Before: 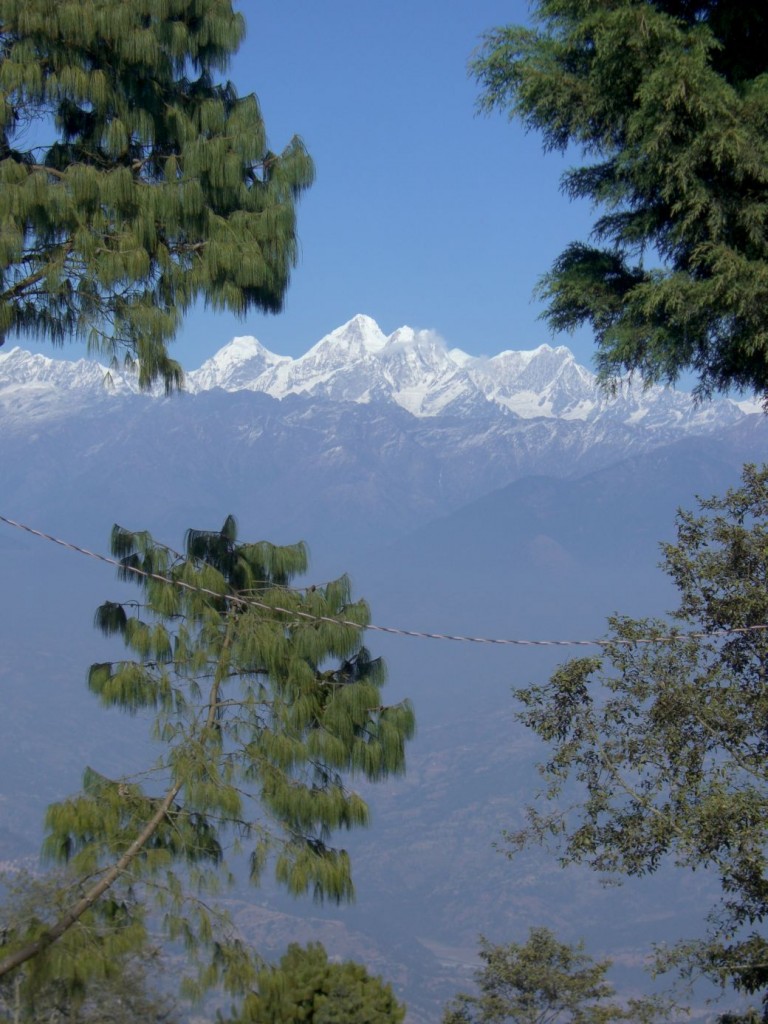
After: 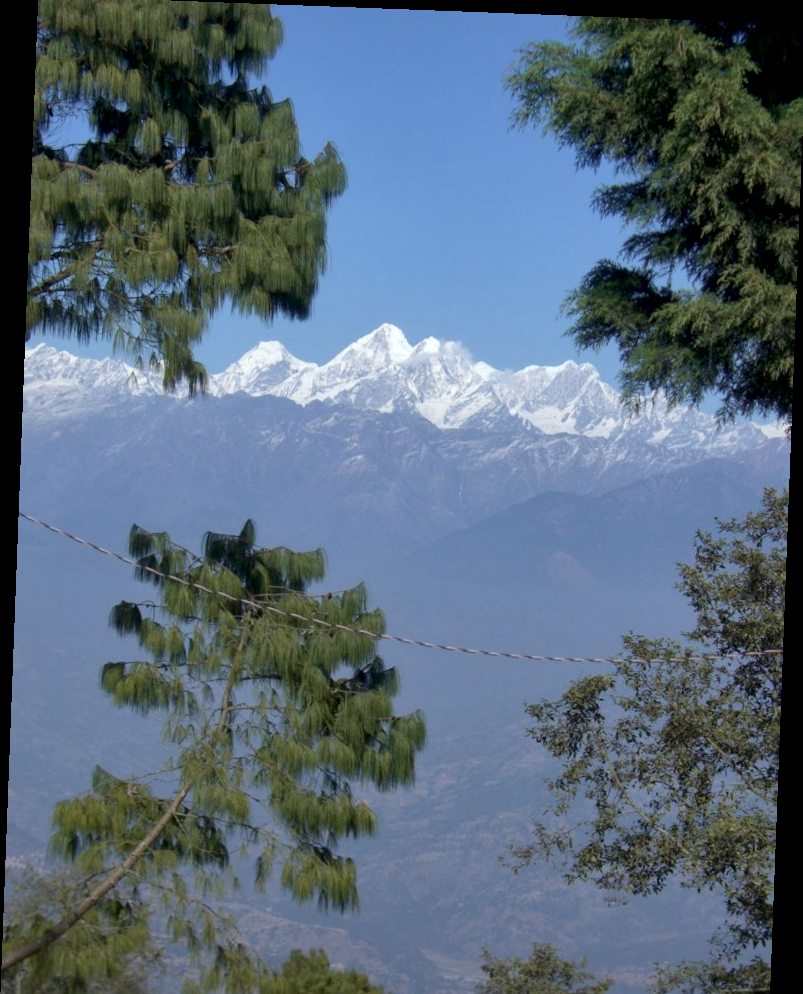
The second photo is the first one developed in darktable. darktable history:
shadows and highlights: shadows 12, white point adjustment 1.2, highlights -0.36, soften with gaussian
rotate and perspective: rotation 2.17°, automatic cropping off
local contrast: mode bilateral grid, contrast 20, coarseness 50, detail 132%, midtone range 0.2
crop: top 0.448%, right 0.264%, bottom 5.045%
